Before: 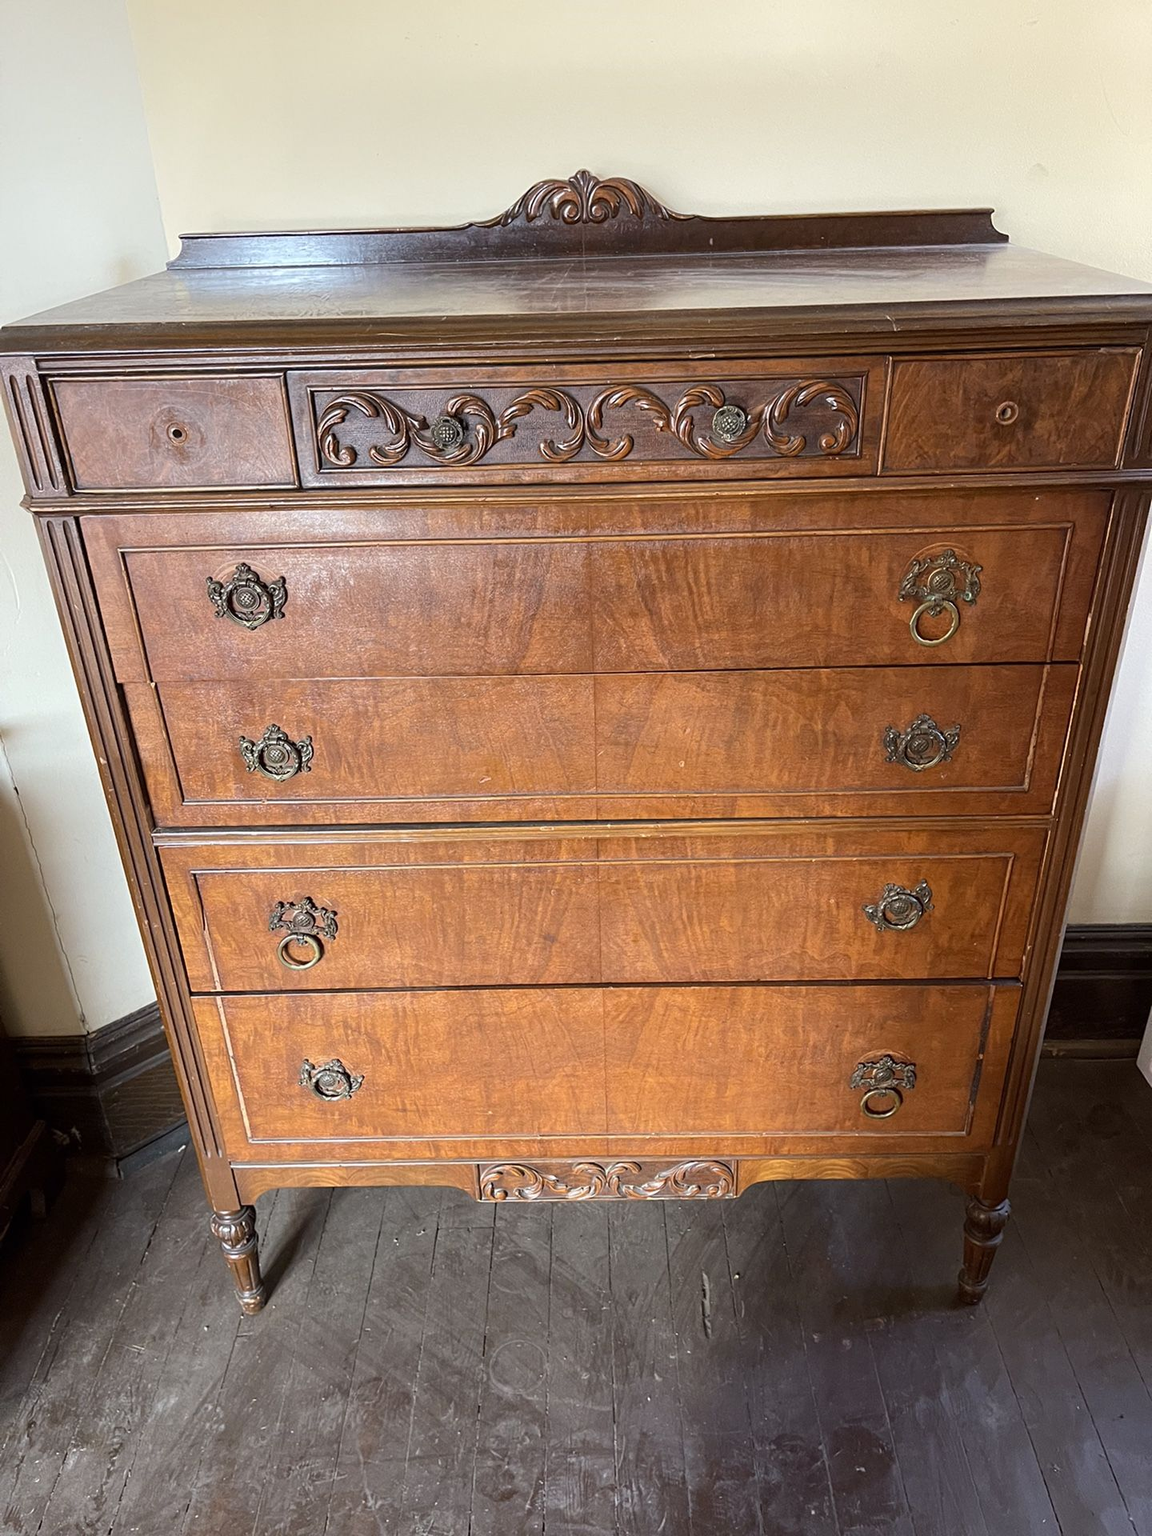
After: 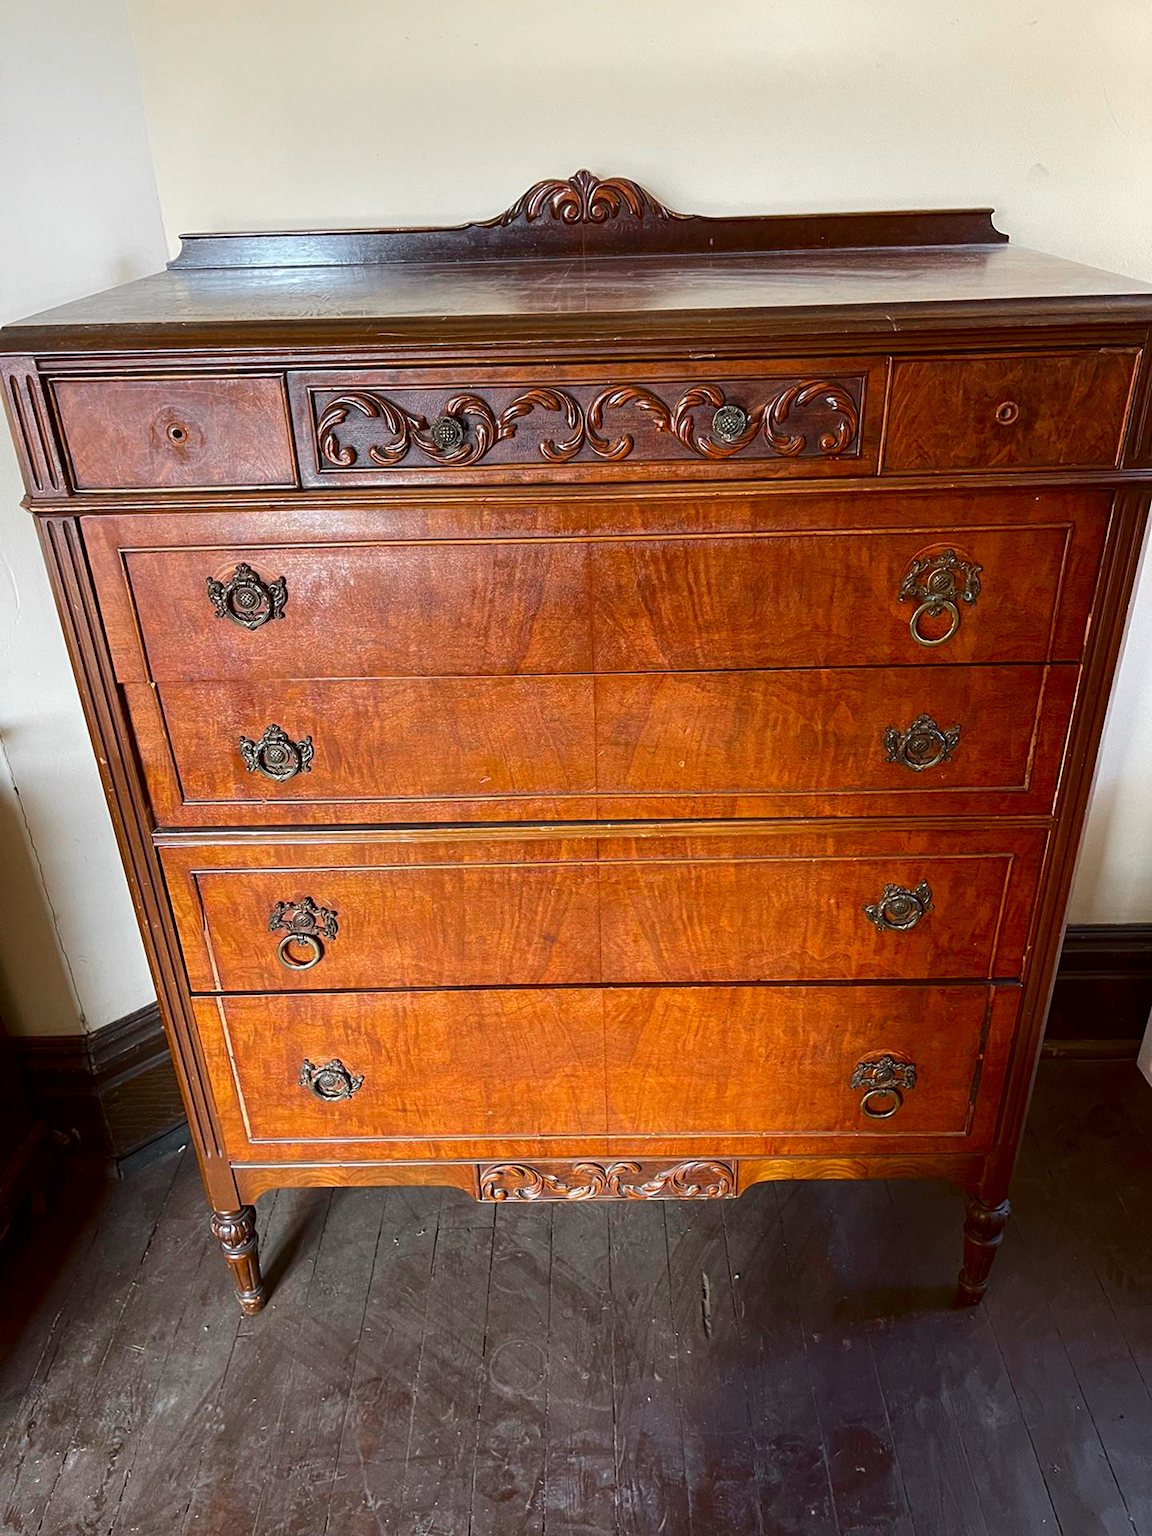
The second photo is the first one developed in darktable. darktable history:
color zones: curves: ch1 [(0, 0.679) (0.143, 0.647) (0.286, 0.261) (0.378, -0.011) (0.571, 0.396) (0.714, 0.399) (0.857, 0.406) (1, 0.679)]
contrast brightness saturation: contrast 0.07, brightness -0.13, saturation 0.06
